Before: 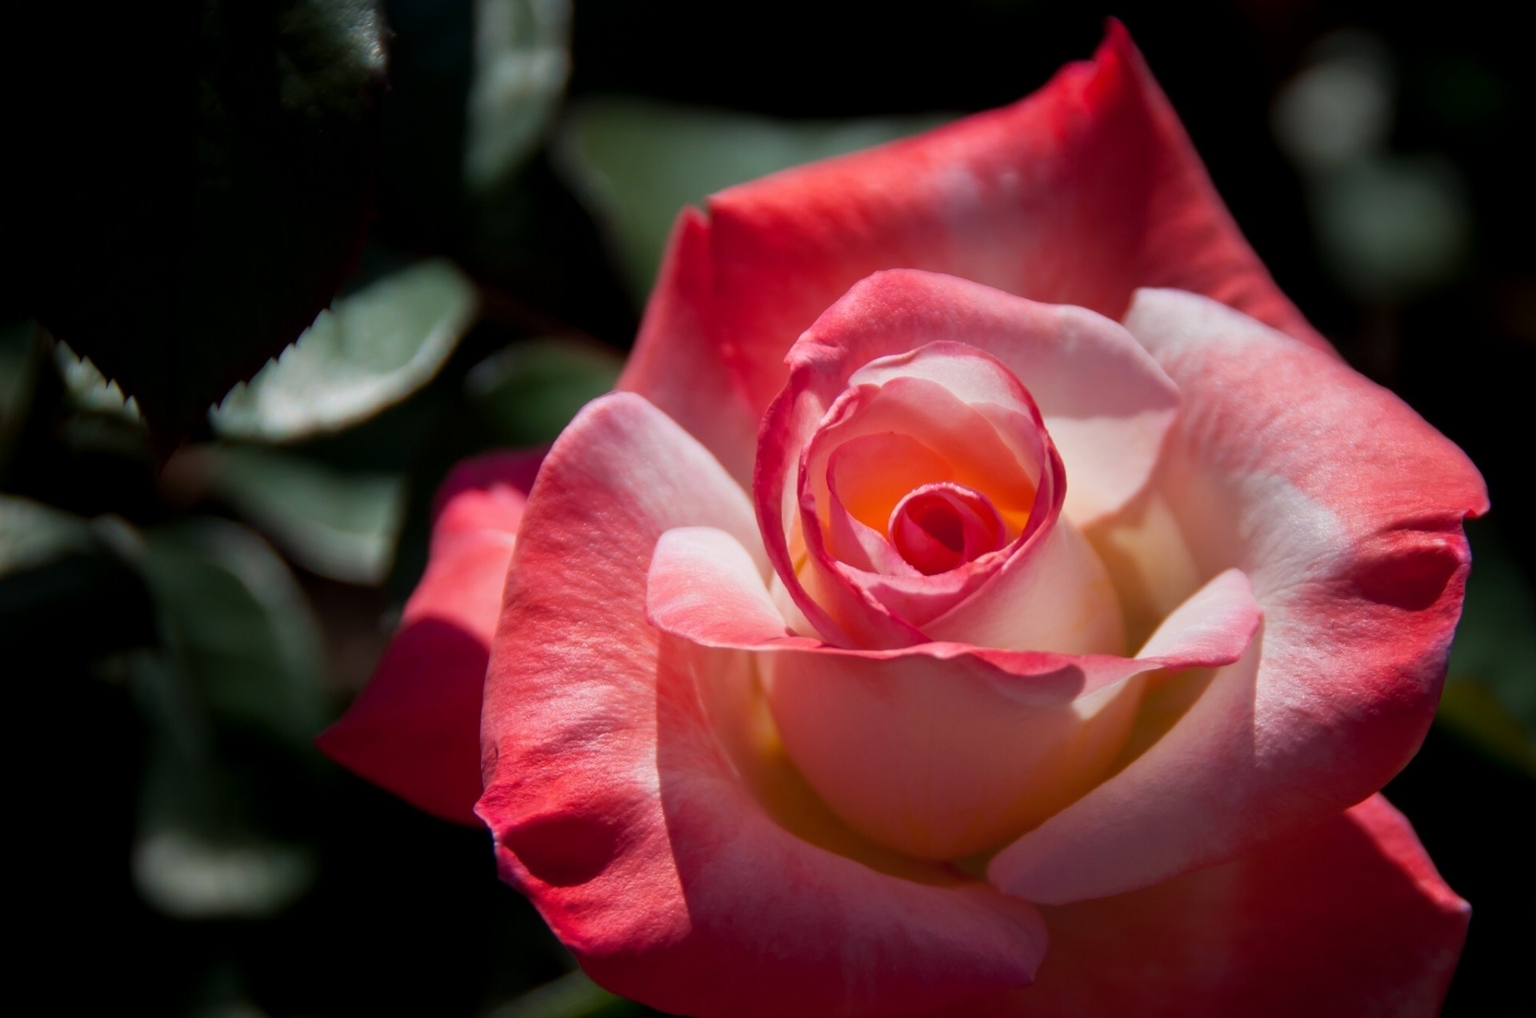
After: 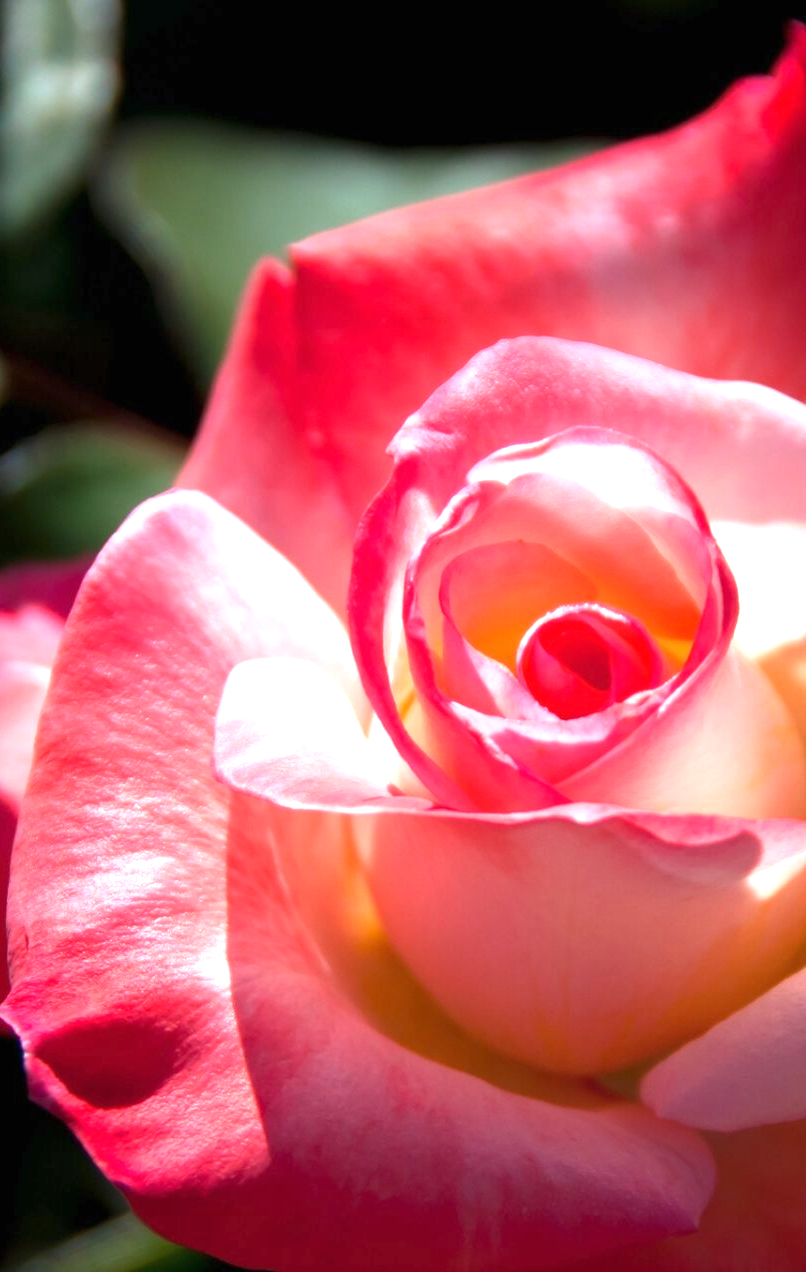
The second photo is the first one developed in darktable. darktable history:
exposure: black level correction 0, exposure 1.453 EV, compensate highlight preservation false
crop: left 30.956%, right 27.032%
